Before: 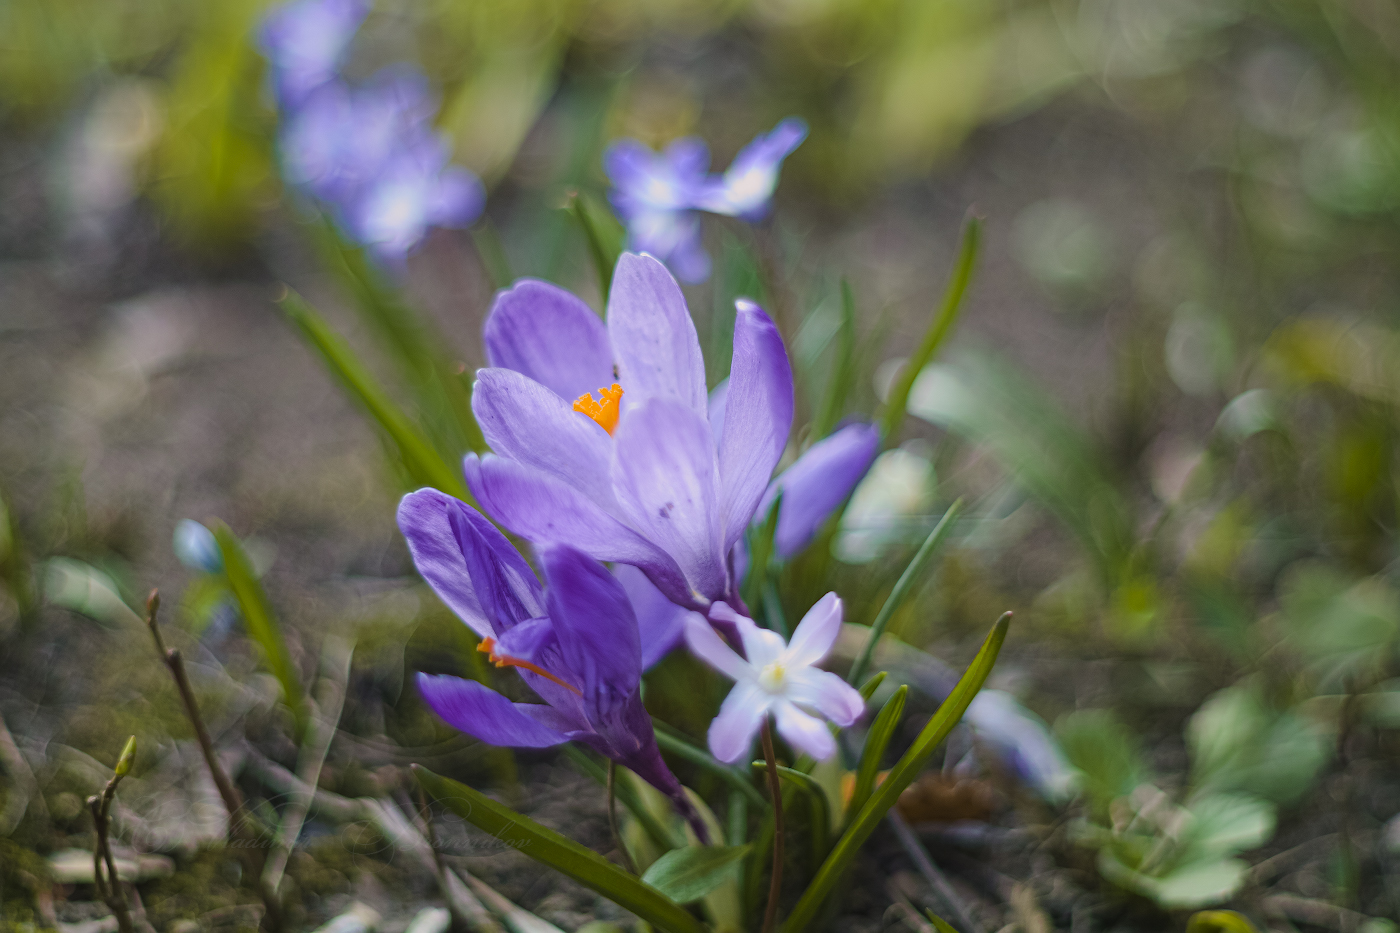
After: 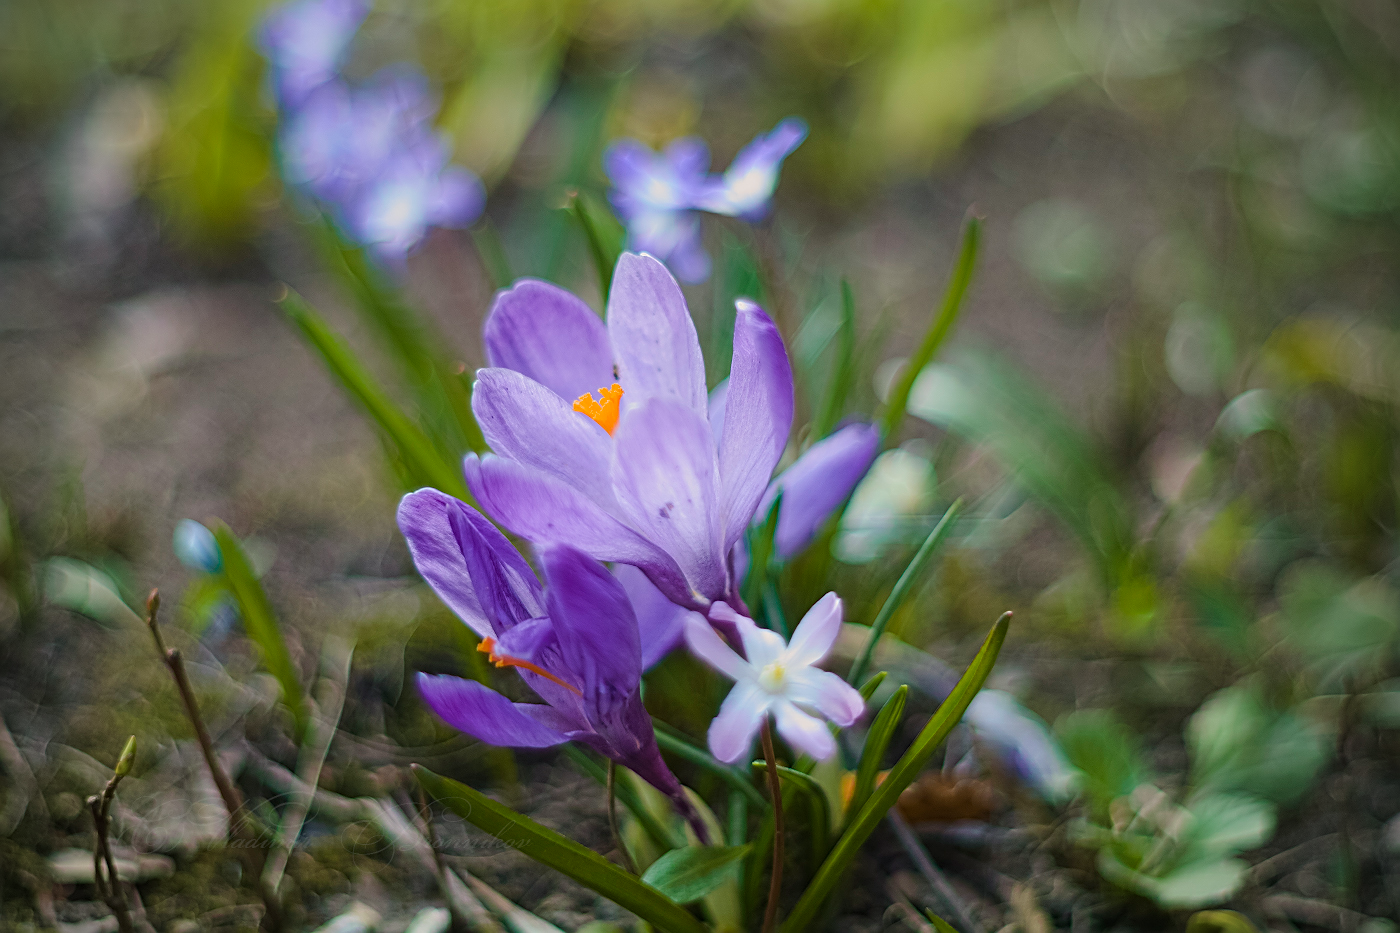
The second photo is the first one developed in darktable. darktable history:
color correction: highlights a* -2.68, highlights b* 2.57
sharpen: on, module defaults
vignetting: on, module defaults
